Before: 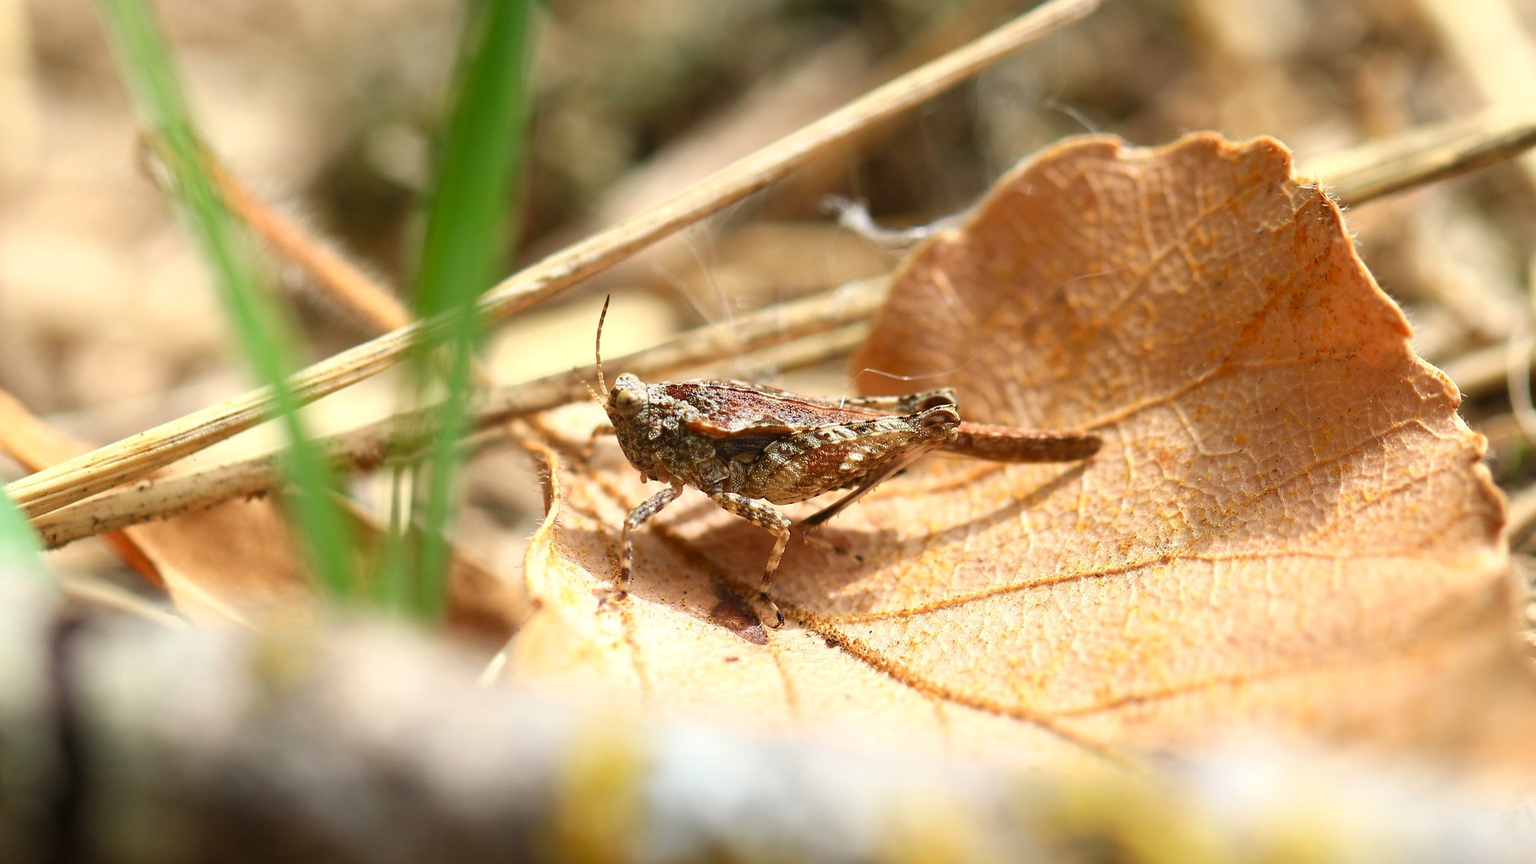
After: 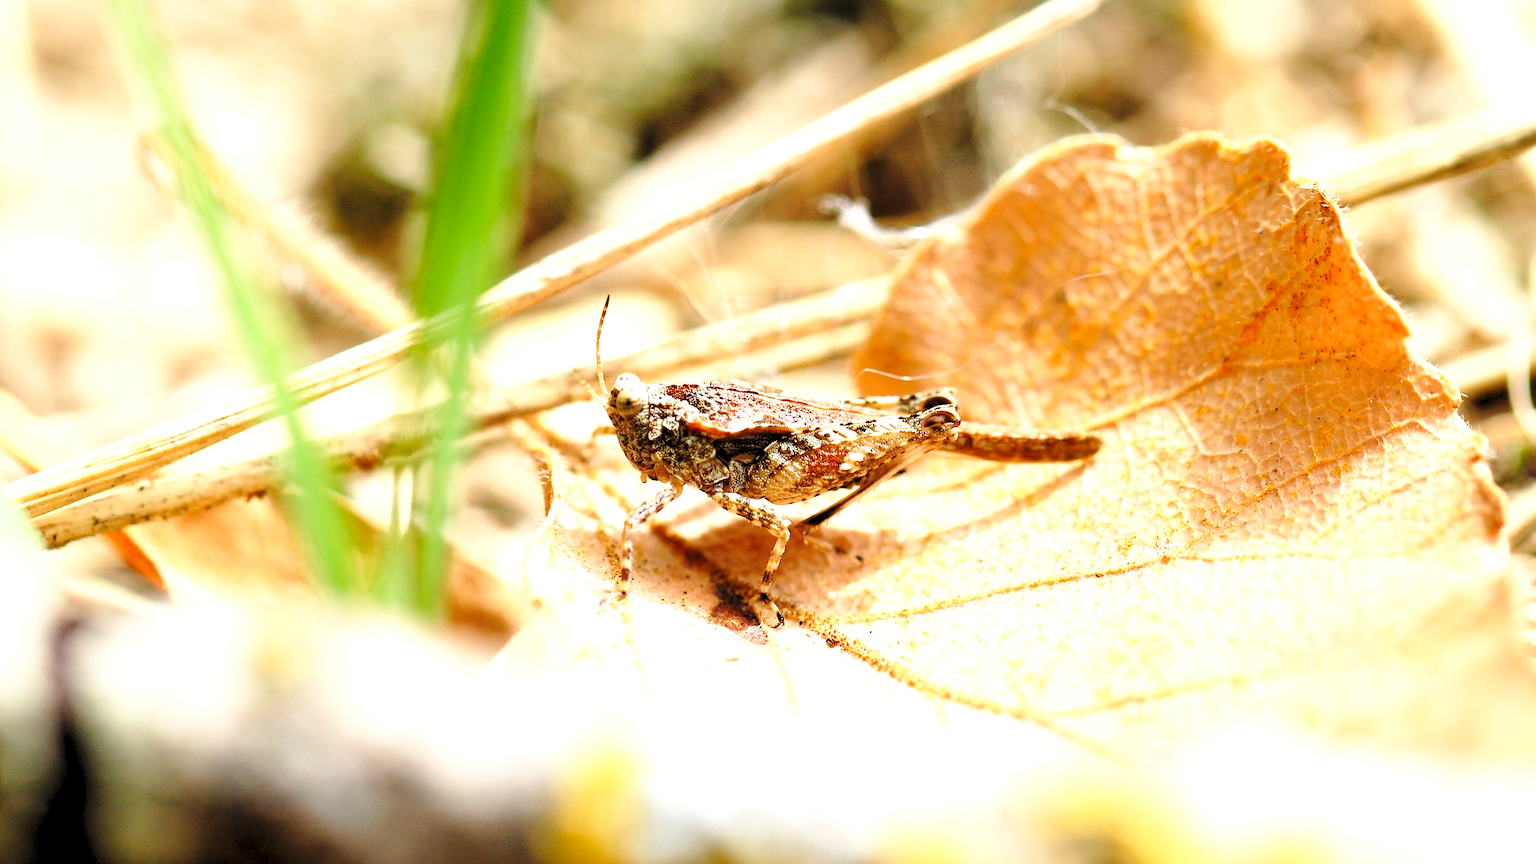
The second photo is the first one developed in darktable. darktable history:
base curve: curves: ch0 [(0, 0) (0.028, 0.03) (0.121, 0.232) (0.46, 0.748) (0.859, 0.968) (1, 1)], preserve colors none
levels: levels [0, 0.474, 0.947]
rgb levels: levels [[0.013, 0.434, 0.89], [0, 0.5, 1], [0, 0.5, 1]]
